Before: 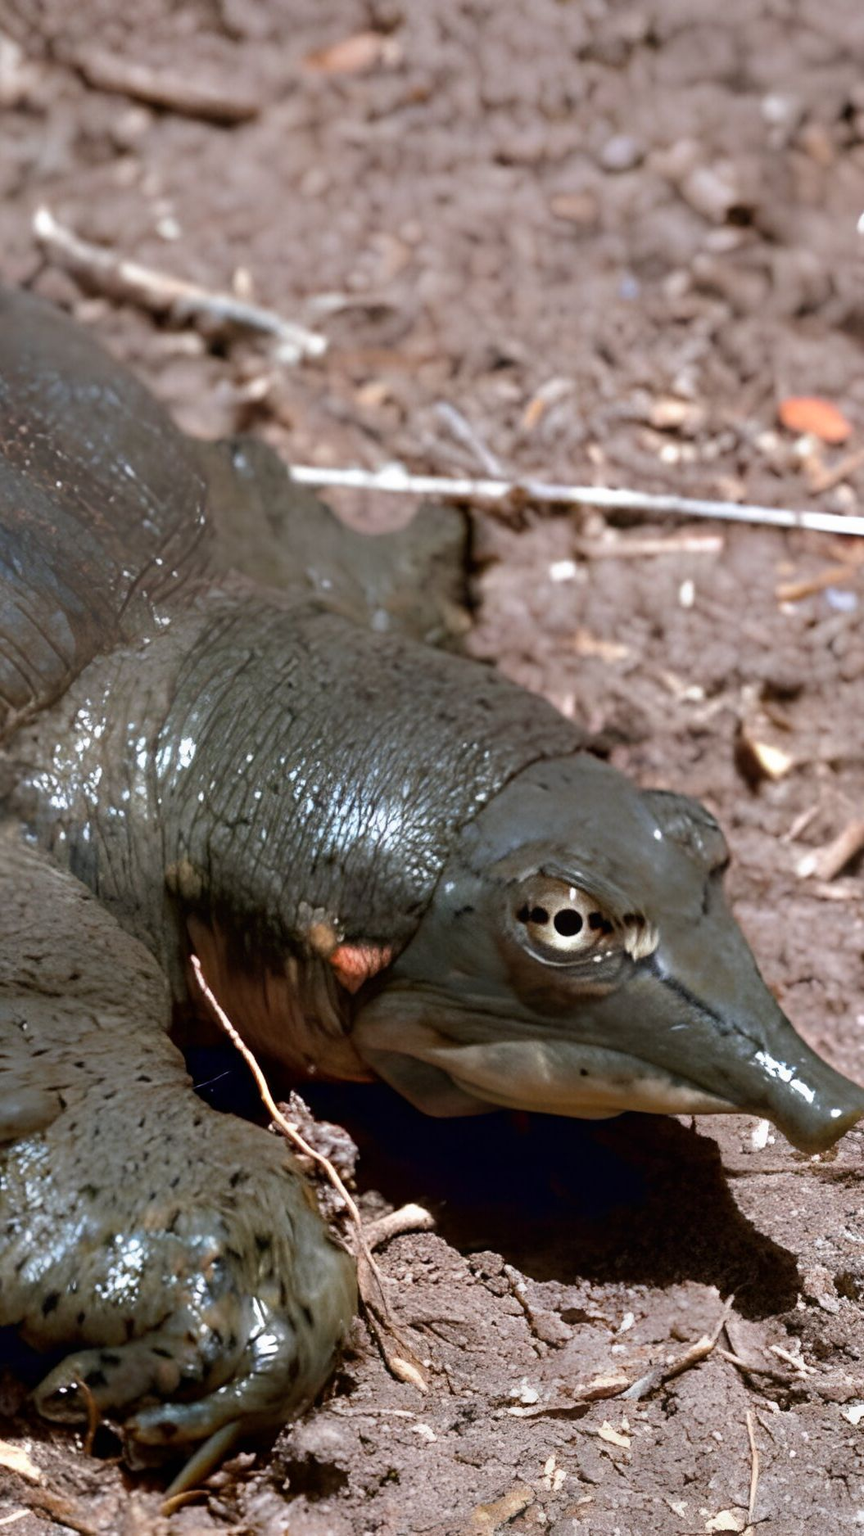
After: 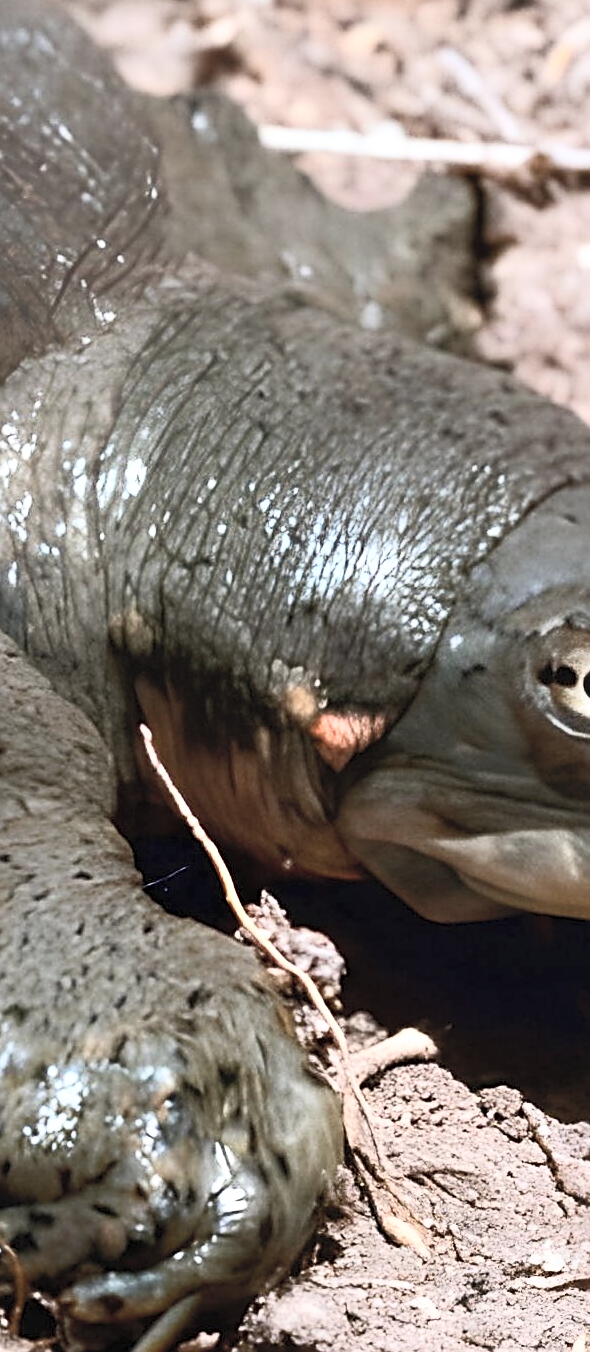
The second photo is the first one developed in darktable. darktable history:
crop: left 8.869%, top 23.601%, right 35.116%, bottom 4.323%
contrast brightness saturation: contrast 0.445, brightness 0.548, saturation -0.182
tone equalizer: edges refinement/feathering 500, mask exposure compensation -1.57 EV, preserve details no
sharpen: on, module defaults
